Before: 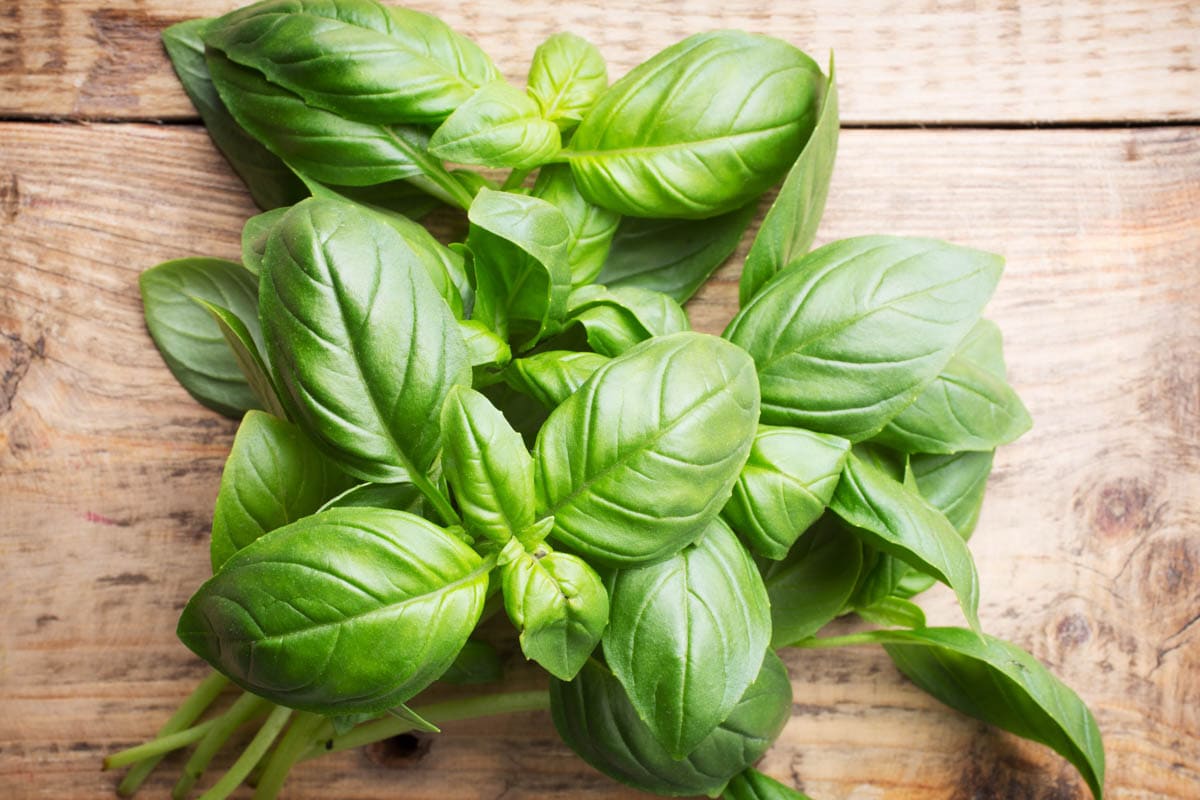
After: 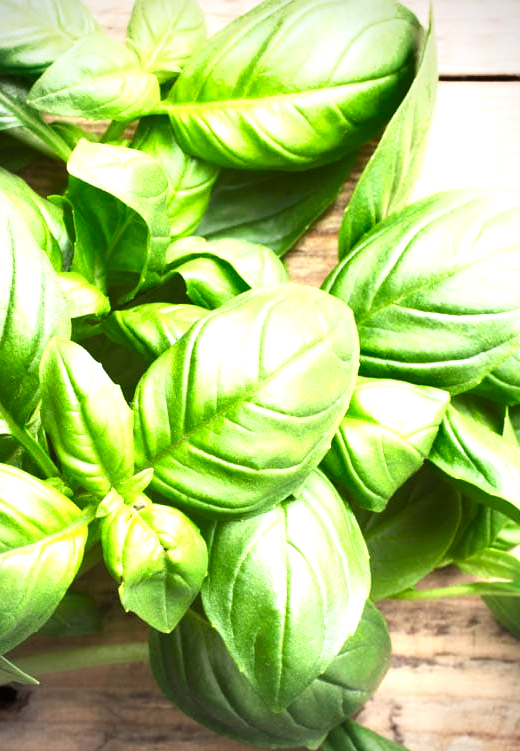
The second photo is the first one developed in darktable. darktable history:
exposure: black level correction 0, exposure 1.1 EV, compensate exposure bias true, compensate highlight preservation false
shadows and highlights: shadows 35, highlights -35, soften with gaussian
vignetting: fall-off start 74.49%, fall-off radius 65.9%, brightness -0.628, saturation -0.68
crop: left 33.452%, top 6.025%, right 23.155%
